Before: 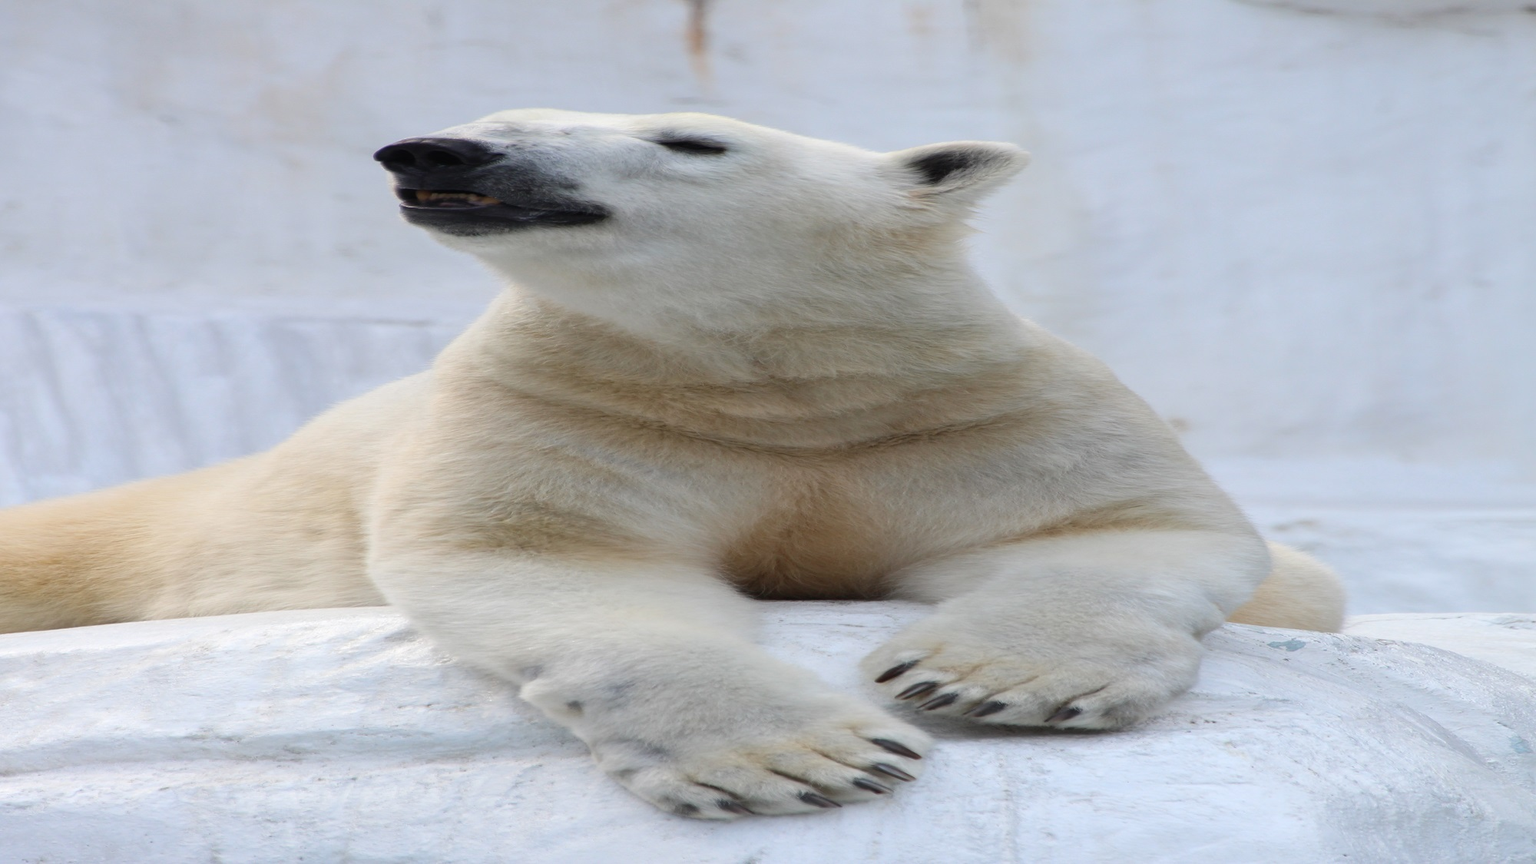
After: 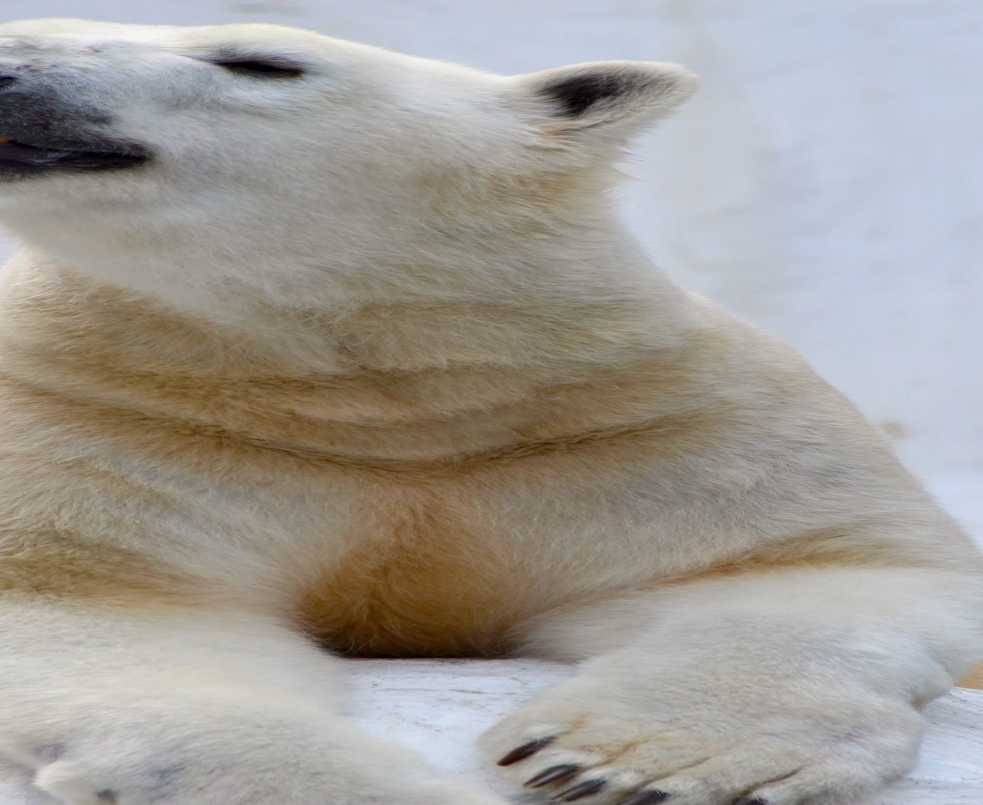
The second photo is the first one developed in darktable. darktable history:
crop: left 32.138%, top 10.946%, right 18.668%, bottom 17.461%
color balance rgb: power › luminance 1.027%, power › chroma 0.38%, power › hue 32.45°, global offset › luminance -0.247%, linear chroma grading › global chroma 19.804%, perceptual saturation grading › global saturation 14.228%, perceptual saturation grading › highlights -25.869%, perceptual saturation grading › shadows 25.057%
local contrast: highlights 100%, shadows 103%, detail 119%, midtone range 0.2
